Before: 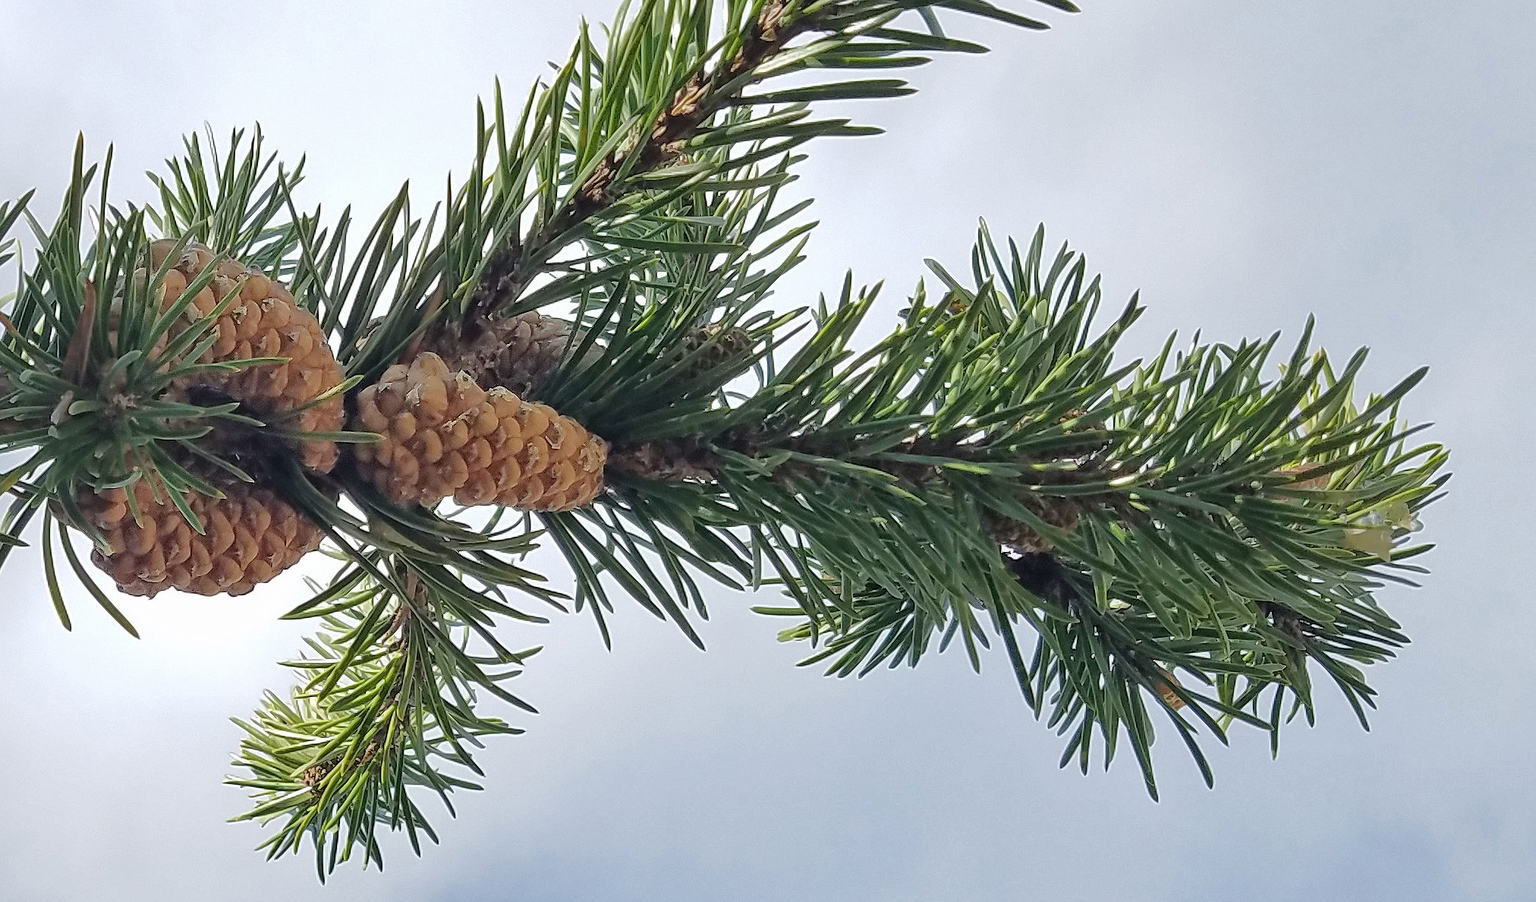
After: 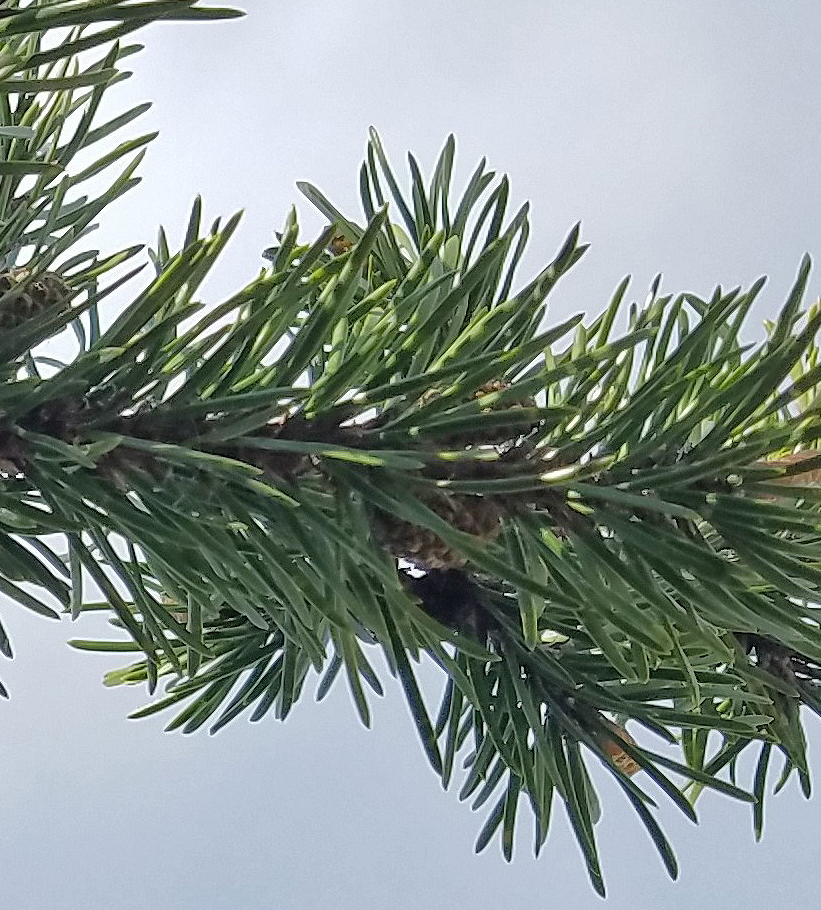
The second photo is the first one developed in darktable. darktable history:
crop: left 45.507%, top 13.413%, right 13.925%, bottom 9.982%
